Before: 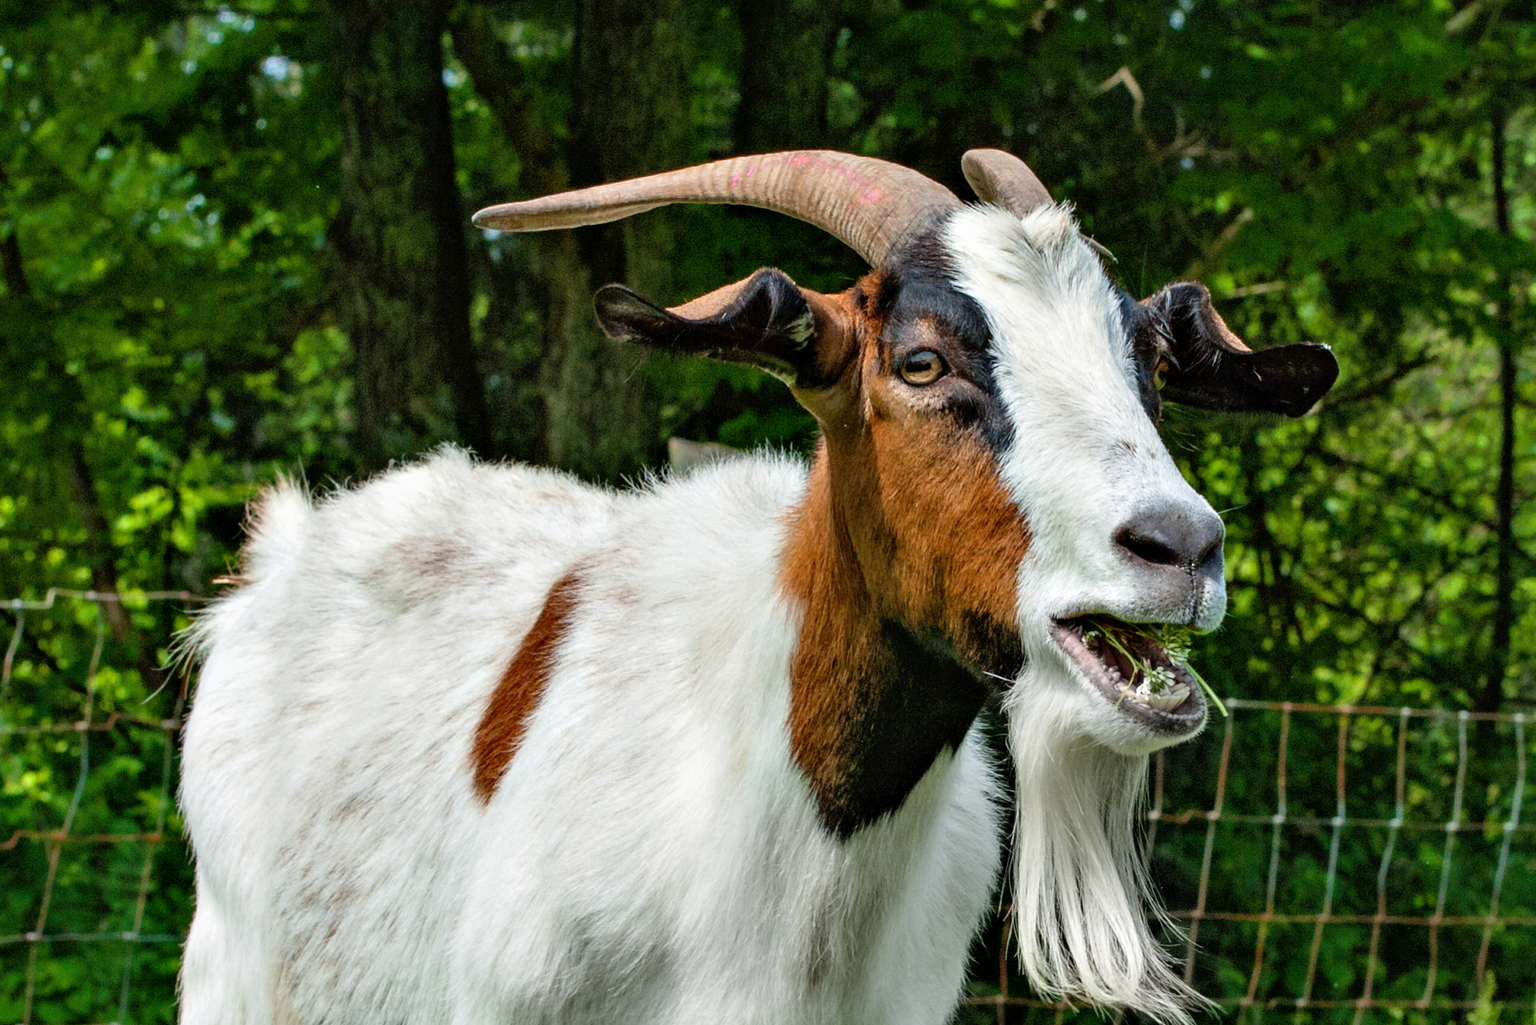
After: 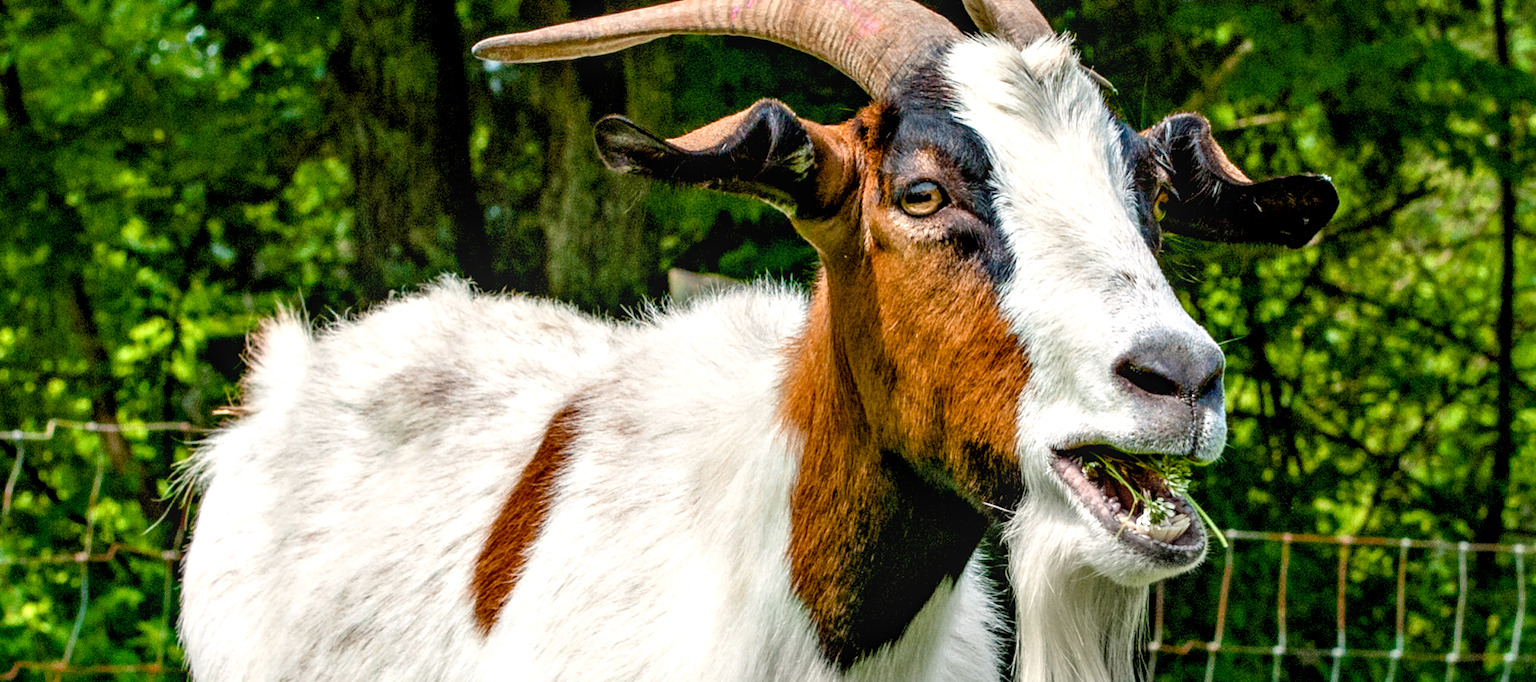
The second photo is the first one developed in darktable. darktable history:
tone equalizer: edges refinement/feathering 500, mask exposure compensation -1.57 EV, preserve details no
crop: top 16.548%, bottom 16.771%
exposure: black level correction 0.003, exposure 0.38 EV, compensate highlight preservation false
local contrast: on, module defaults
color balance rgb: highlights gain › chroma 1.351%, highlights gain › hue 57.13°, perceptual saturation grading › global saturation 20%, perceptual saturation grading › highlights -25.698%, perceptual saturation grading › shadows 24.936%, global vibrance 9.675%
